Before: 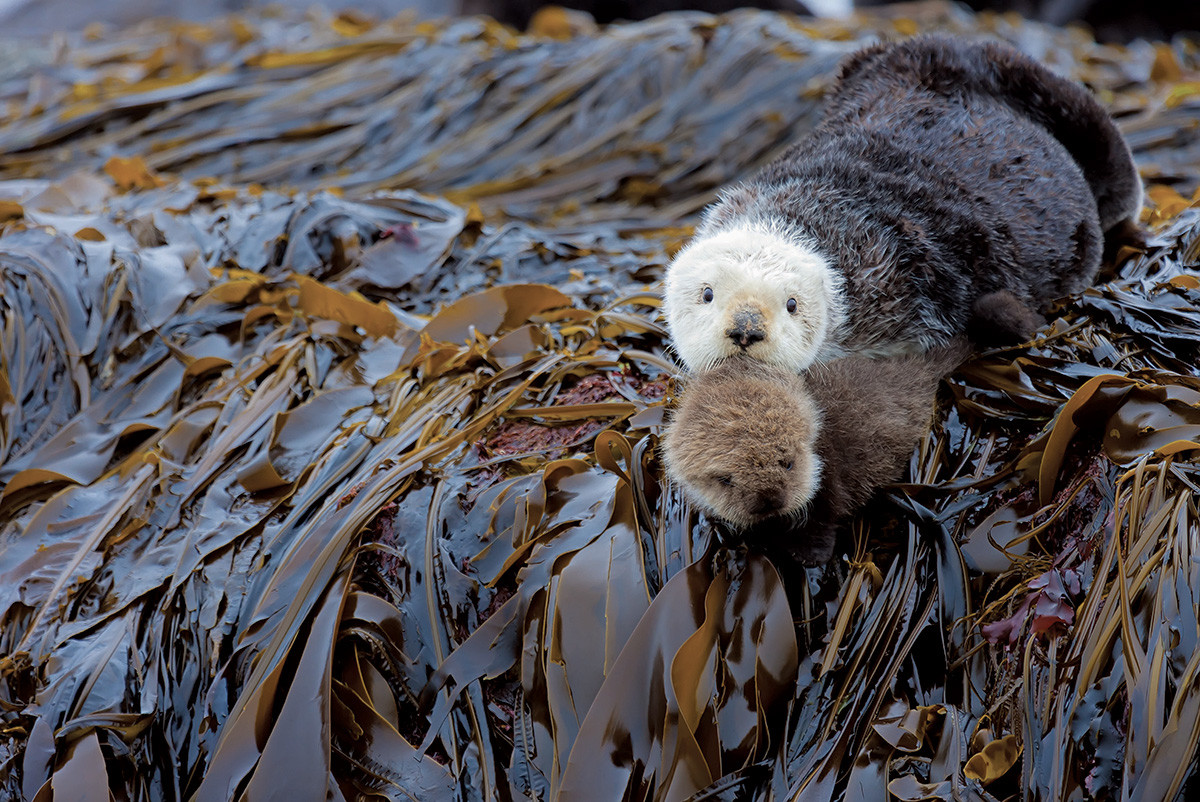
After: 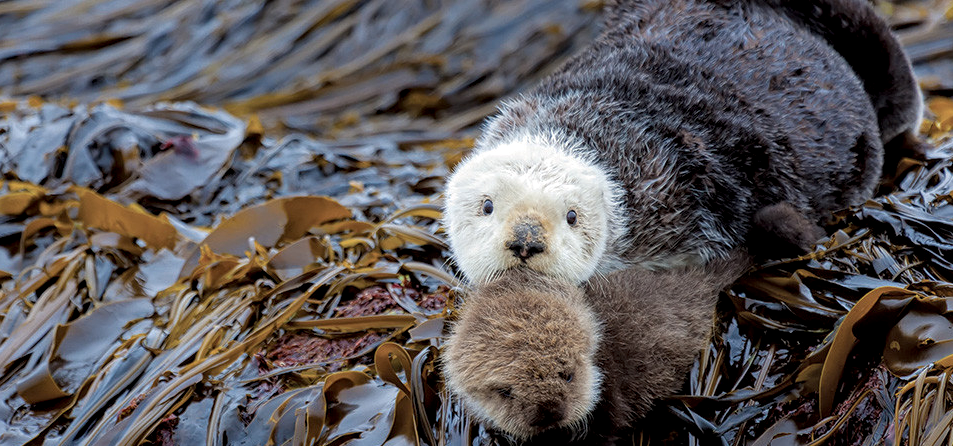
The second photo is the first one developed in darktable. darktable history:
local contrast: detail 130%
crop: left 18.38%, top 11.092%, right 2.134%, bottom 33.217%
